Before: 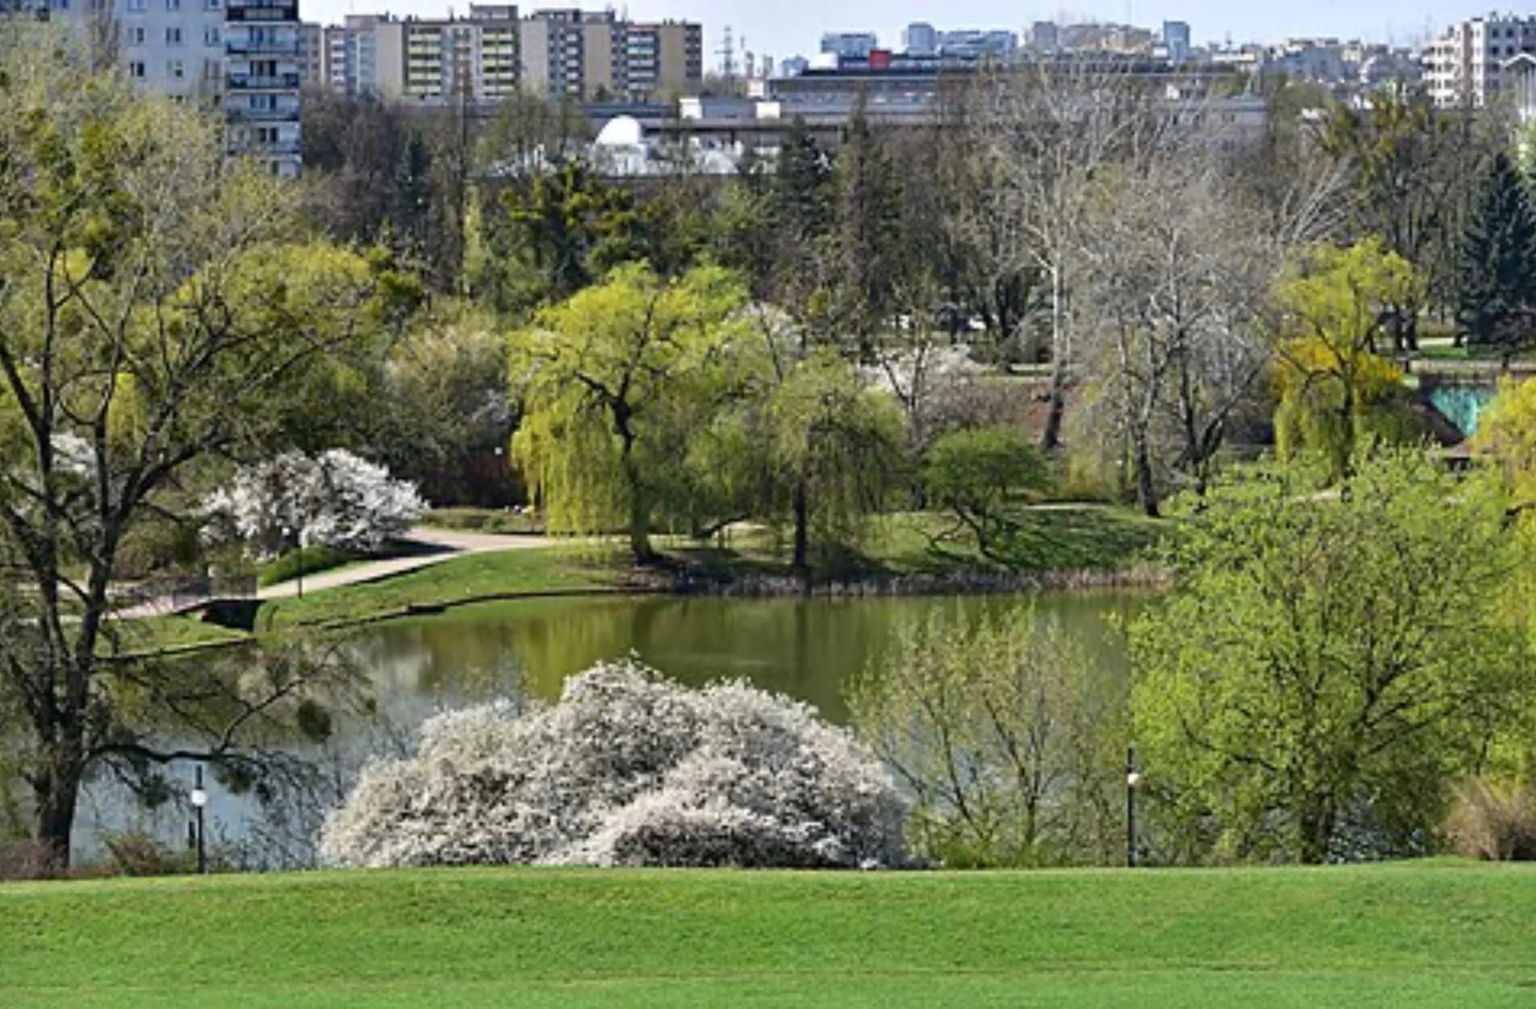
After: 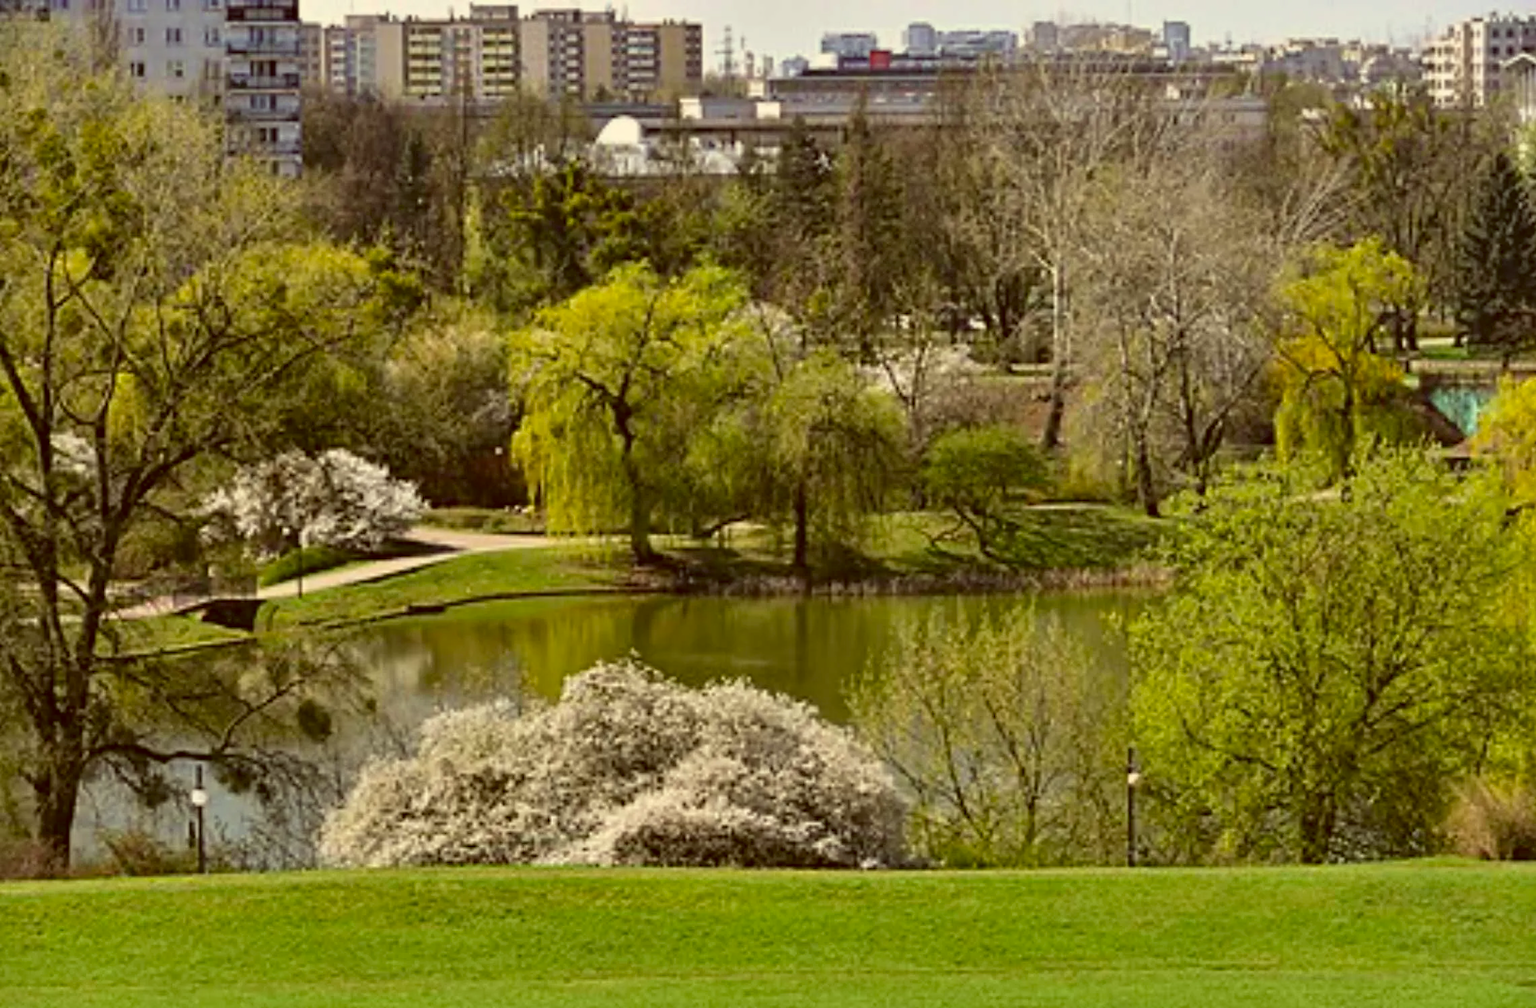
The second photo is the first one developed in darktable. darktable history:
color balance rgb: highlights gain › chroma 3.165%, highlights gain › hue 56.28°, perceptual saturation grading › global saturation 0.75%, perceptual brilliance grading › global brilliance 1.513%, perceptual brilliance grading › highlights -3.742%, global vibrance 15.065%
color correction: highlights a* -5.95, highlights b* 9.62, shadows a* 10.72, shadows b* 23.14
